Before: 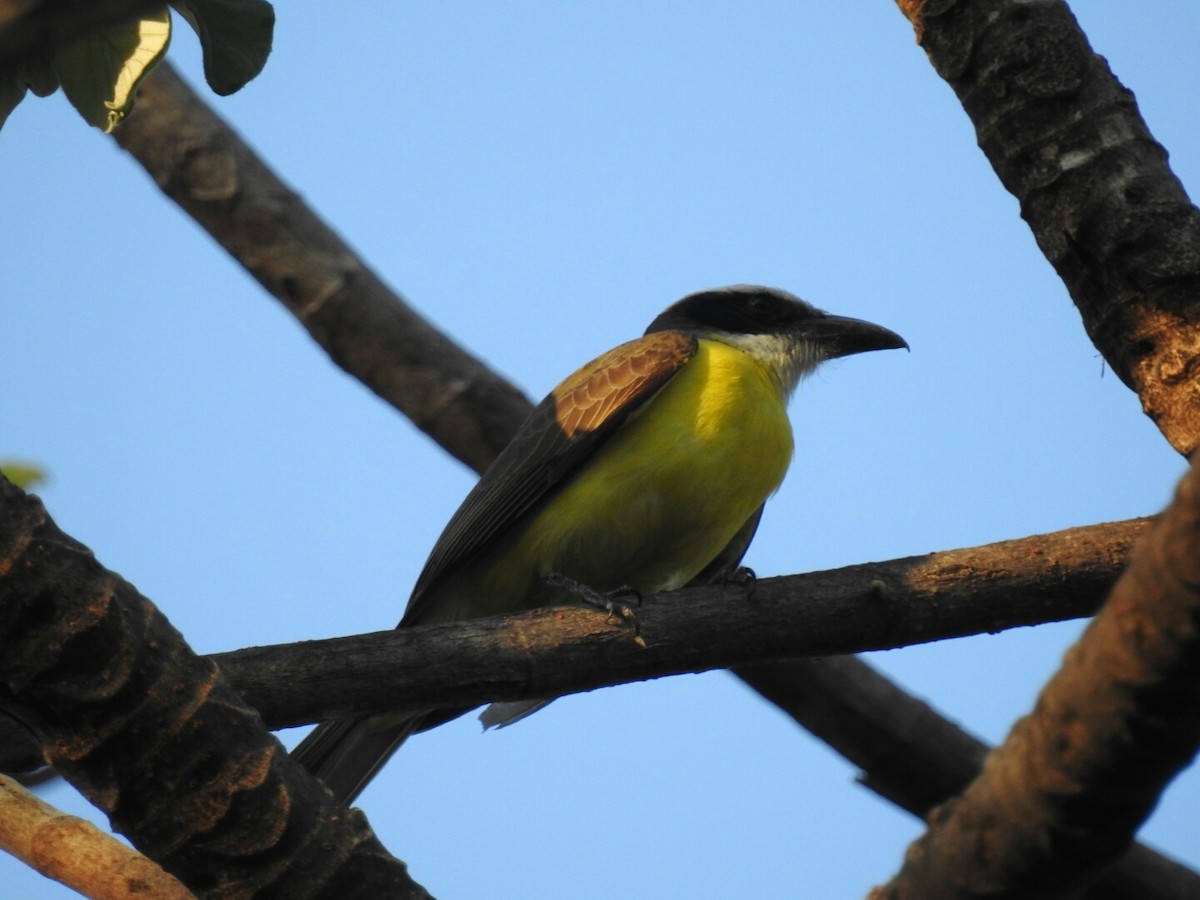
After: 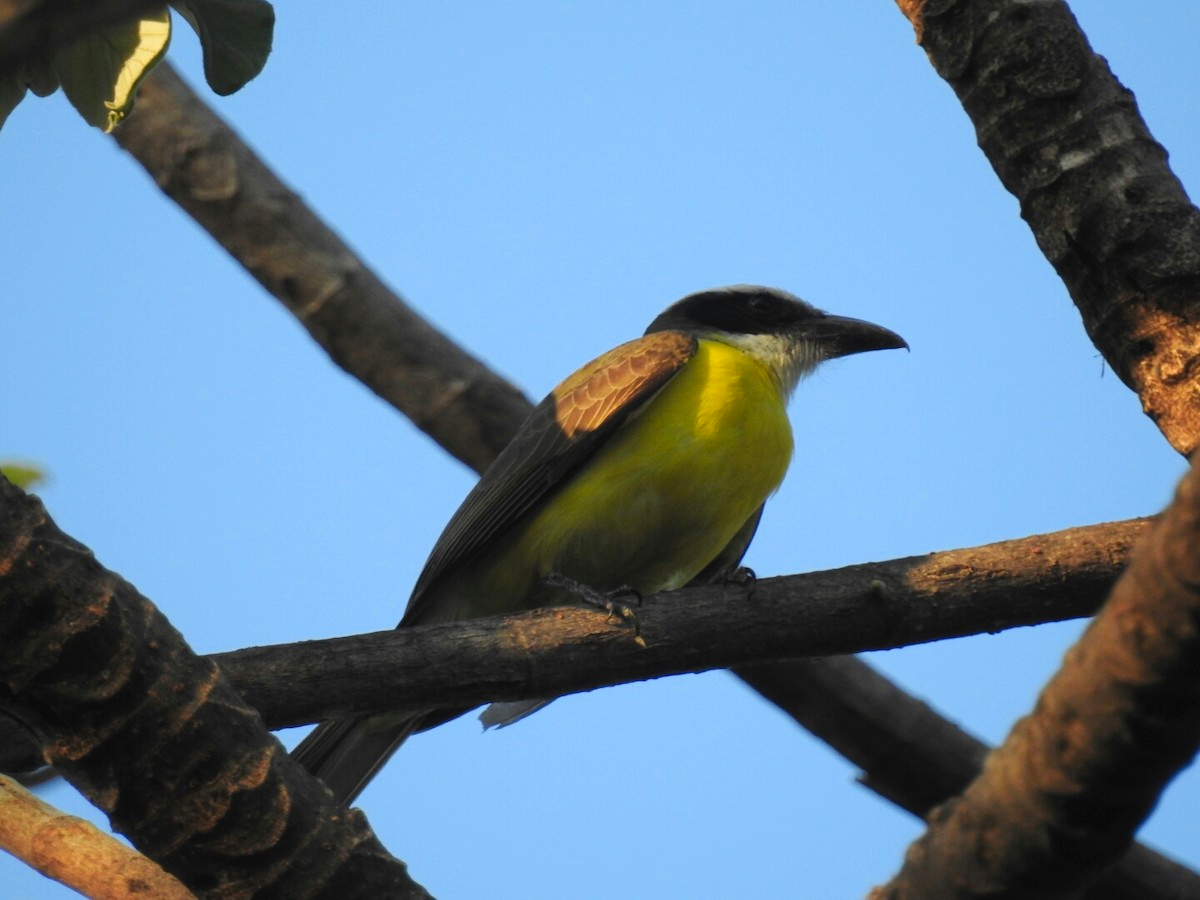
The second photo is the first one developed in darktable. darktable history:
color correction: highlights b* 0.016, saturation 0.977
color zones: curves: ch0 [(0, 0.465) (0.092, 0.596) (0.289, 0.464) (0.429, 0.453) (0.571, 0.464) (0.714, 0.455) (0.857, 0.462) (1, 0.465)]
contrast brightness saturation: contrast 0.072, brightness 0.074, saturation 0.182
